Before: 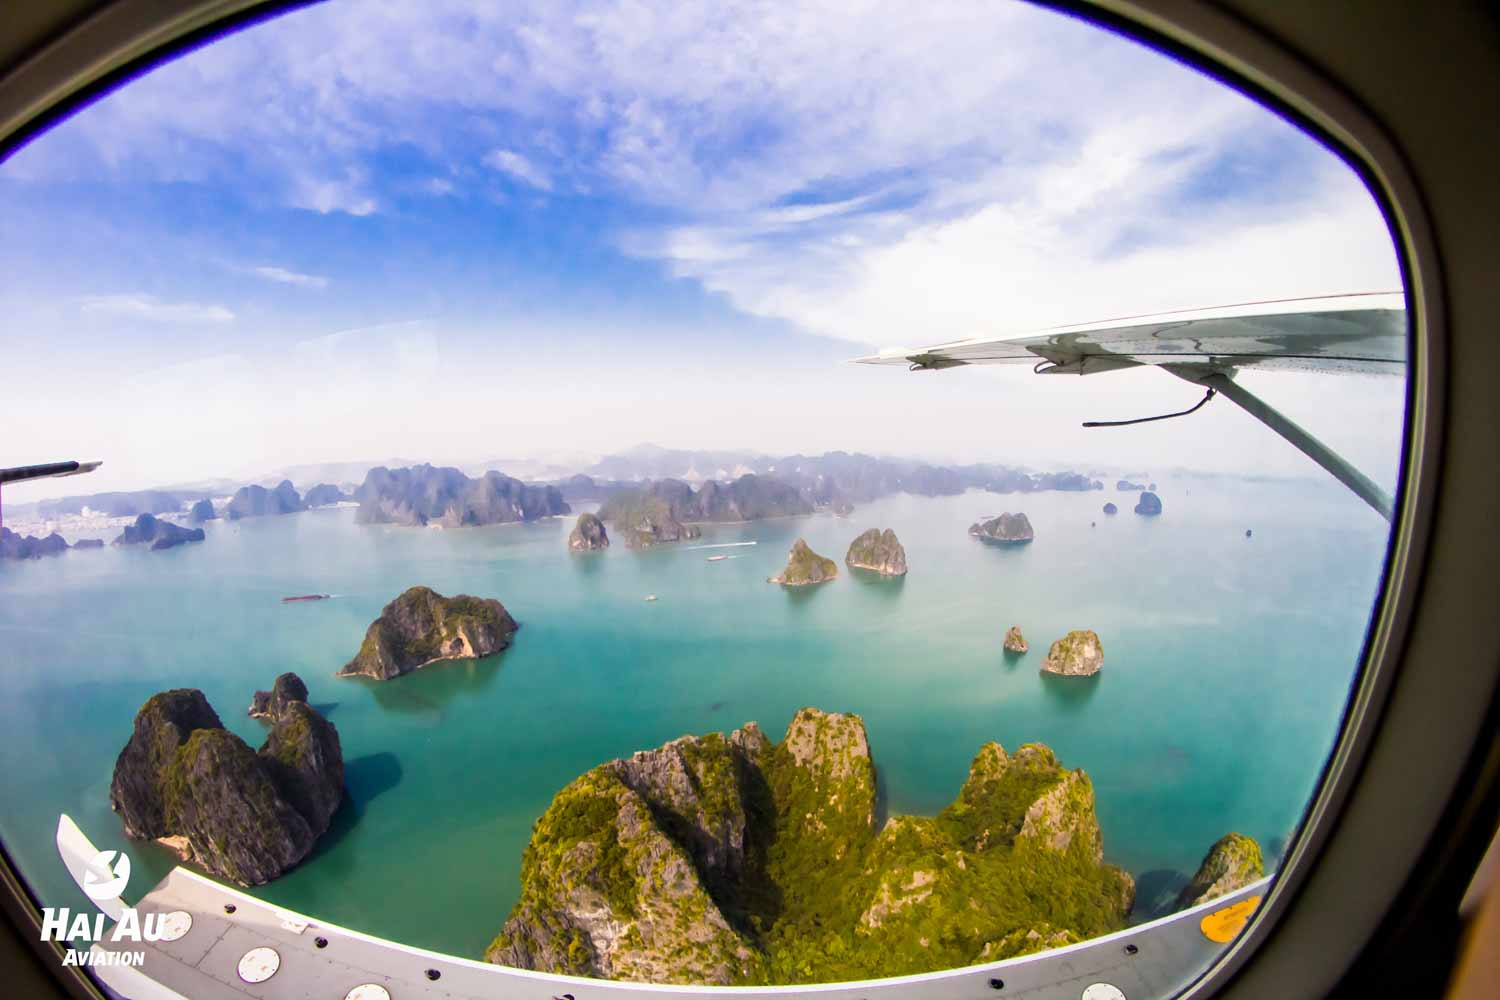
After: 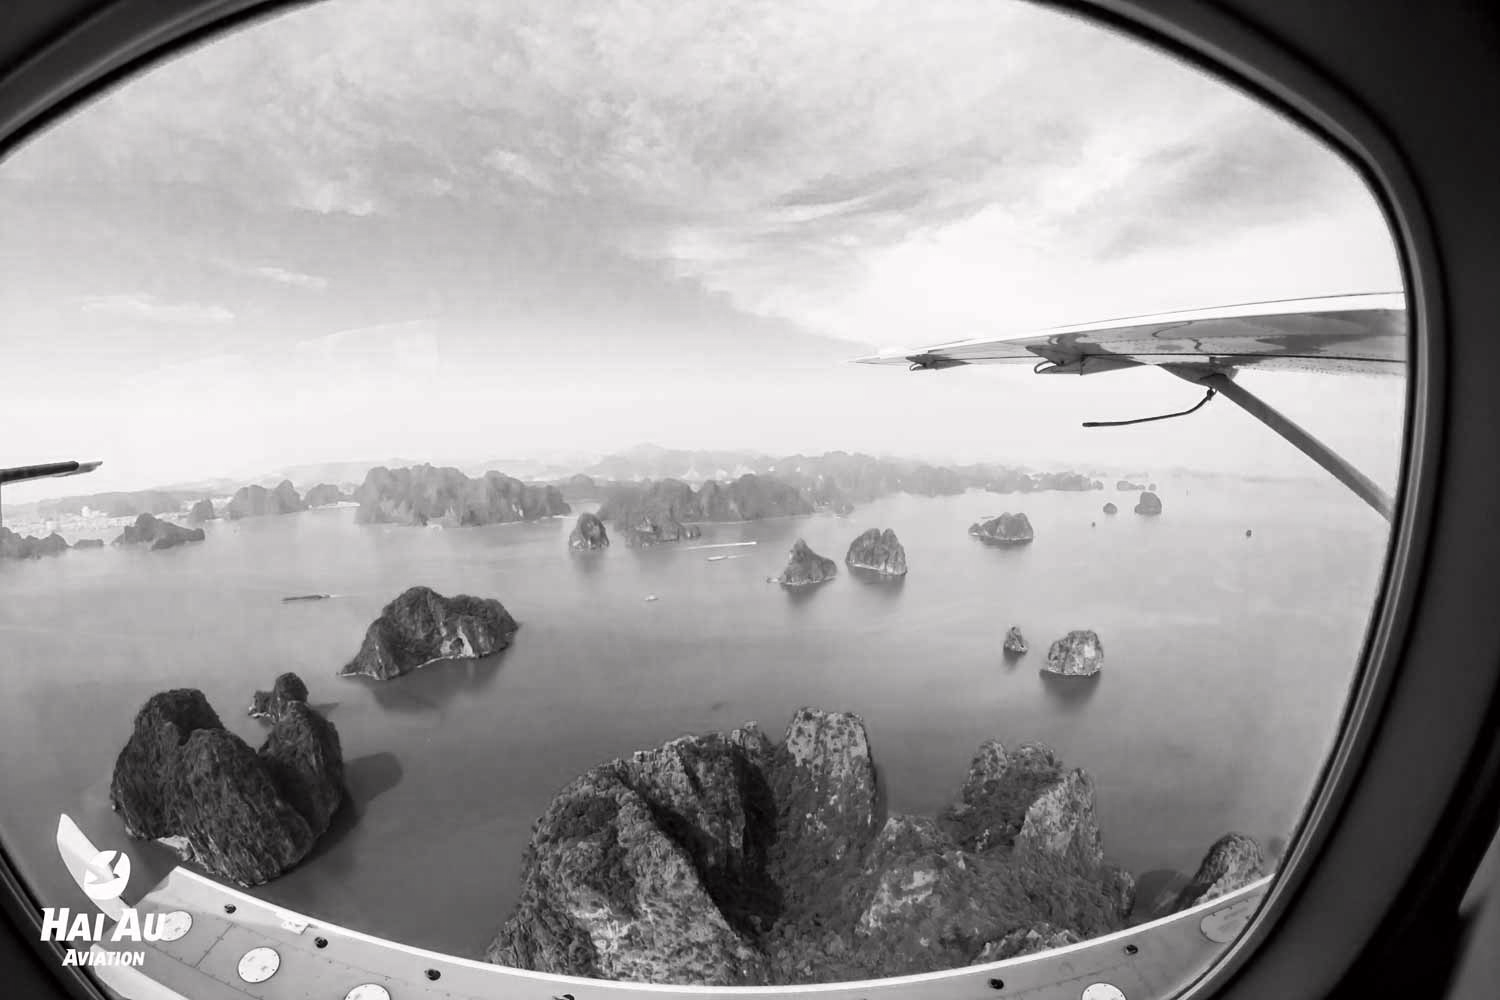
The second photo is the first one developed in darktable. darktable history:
tone curve: curves: ch1 [(0, 0) (0.214, 0.291) (0.372, 0.44) (0.463, 0.476) (0.498, 0.502) (0.521, 0.531) (1, 1)]; ch2 [(0, 0) (0.456, 0.447) (0.5, 0.5) (0.547, 0.557) (0.592, 0.57) (0.631, 0.602) (1, 1)], color space Lab, independent channels, preserve colors none
color calibration: output gray [0.246, 0.254, 0.501, 0], illuminant as shot in camera, x 0.366, y 0.378, temperature 4426.14 K, clip negative RGB from gamut false
